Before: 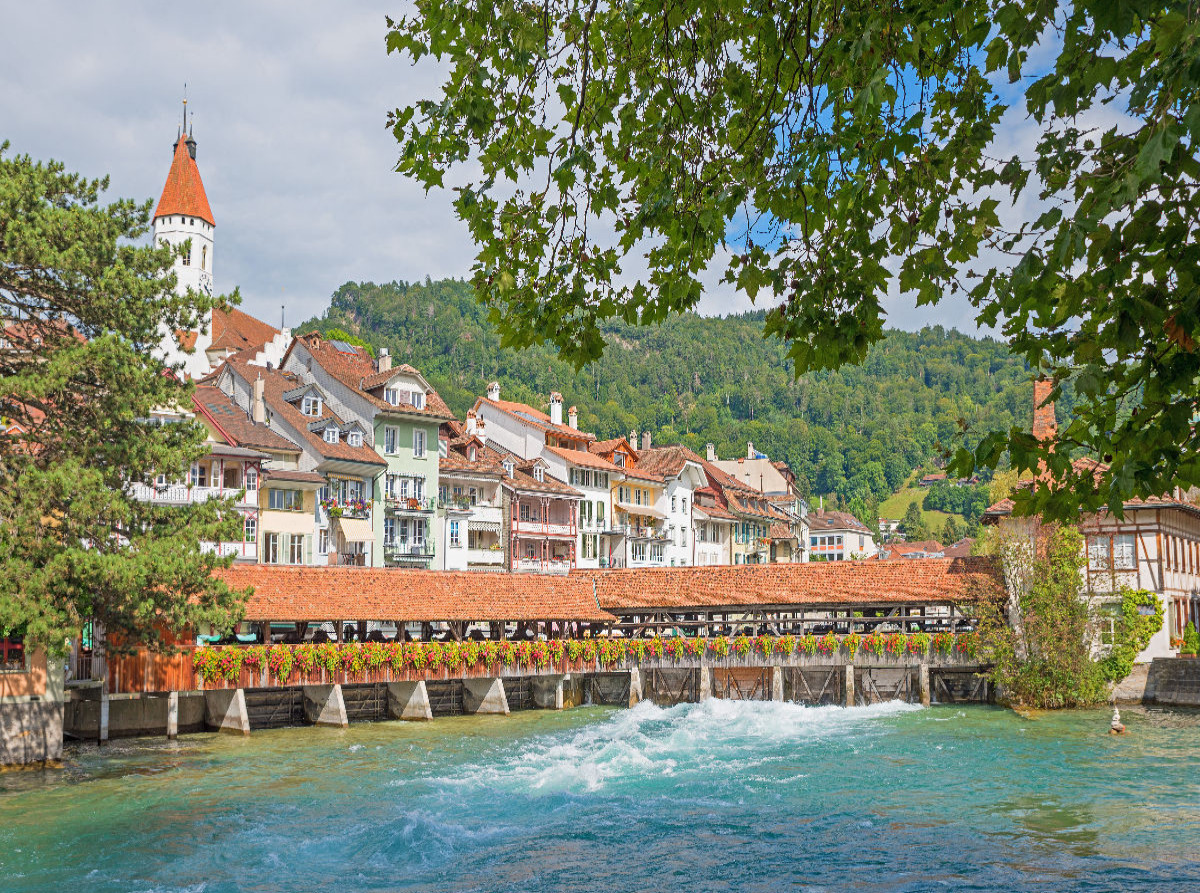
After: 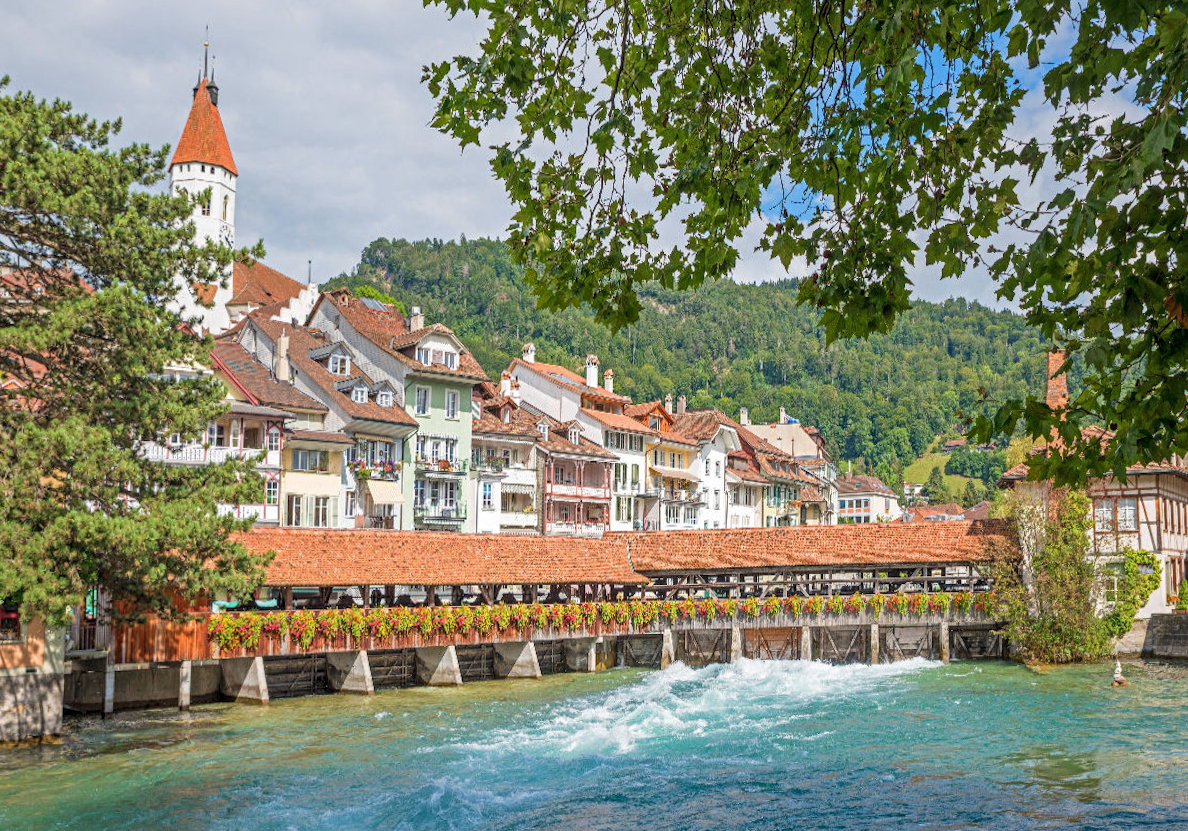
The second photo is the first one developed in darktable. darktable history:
rotate and perspective: rotation 0.679°, lens shift (horizontal) 0.136, crop left 0.009, crop right 0.991, crop top 0.078, crop bottom 0.95
local contrast: on, module defaults
